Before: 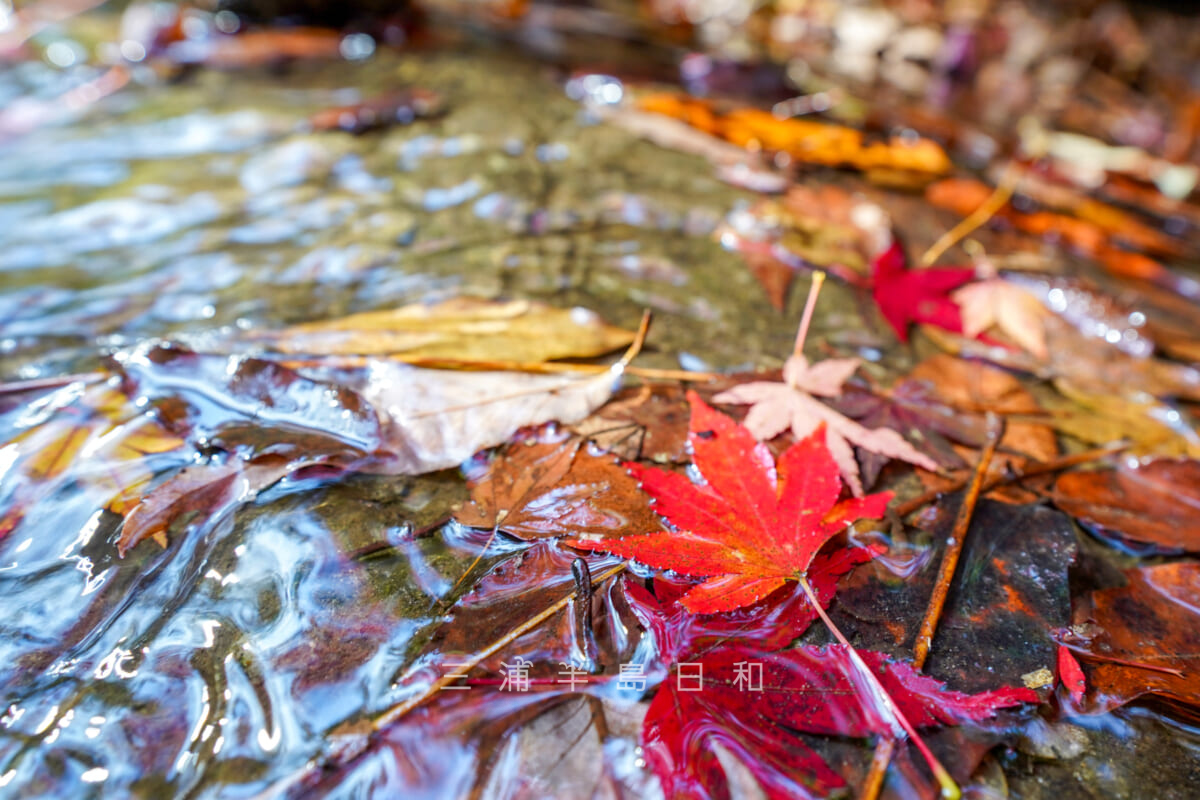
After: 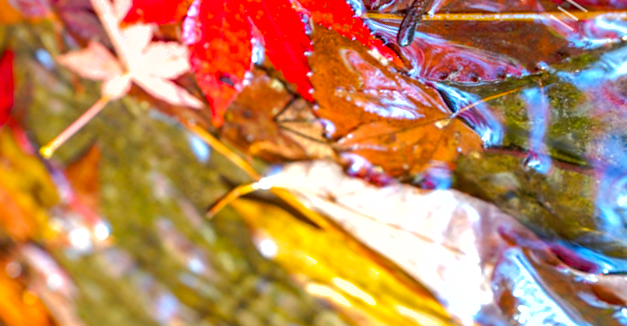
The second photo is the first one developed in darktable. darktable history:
crop and rotate: angle 147.11°, left 9.132%, top 15.557%, right 4.369%, bottom 16.906%
color balance rgb: perceptual saturation grading › global saturation 30.584%, perceptual brilliance grading › global brilliance 12.574%, global vibrance 20%
shadows and highlights: on, module defaults
